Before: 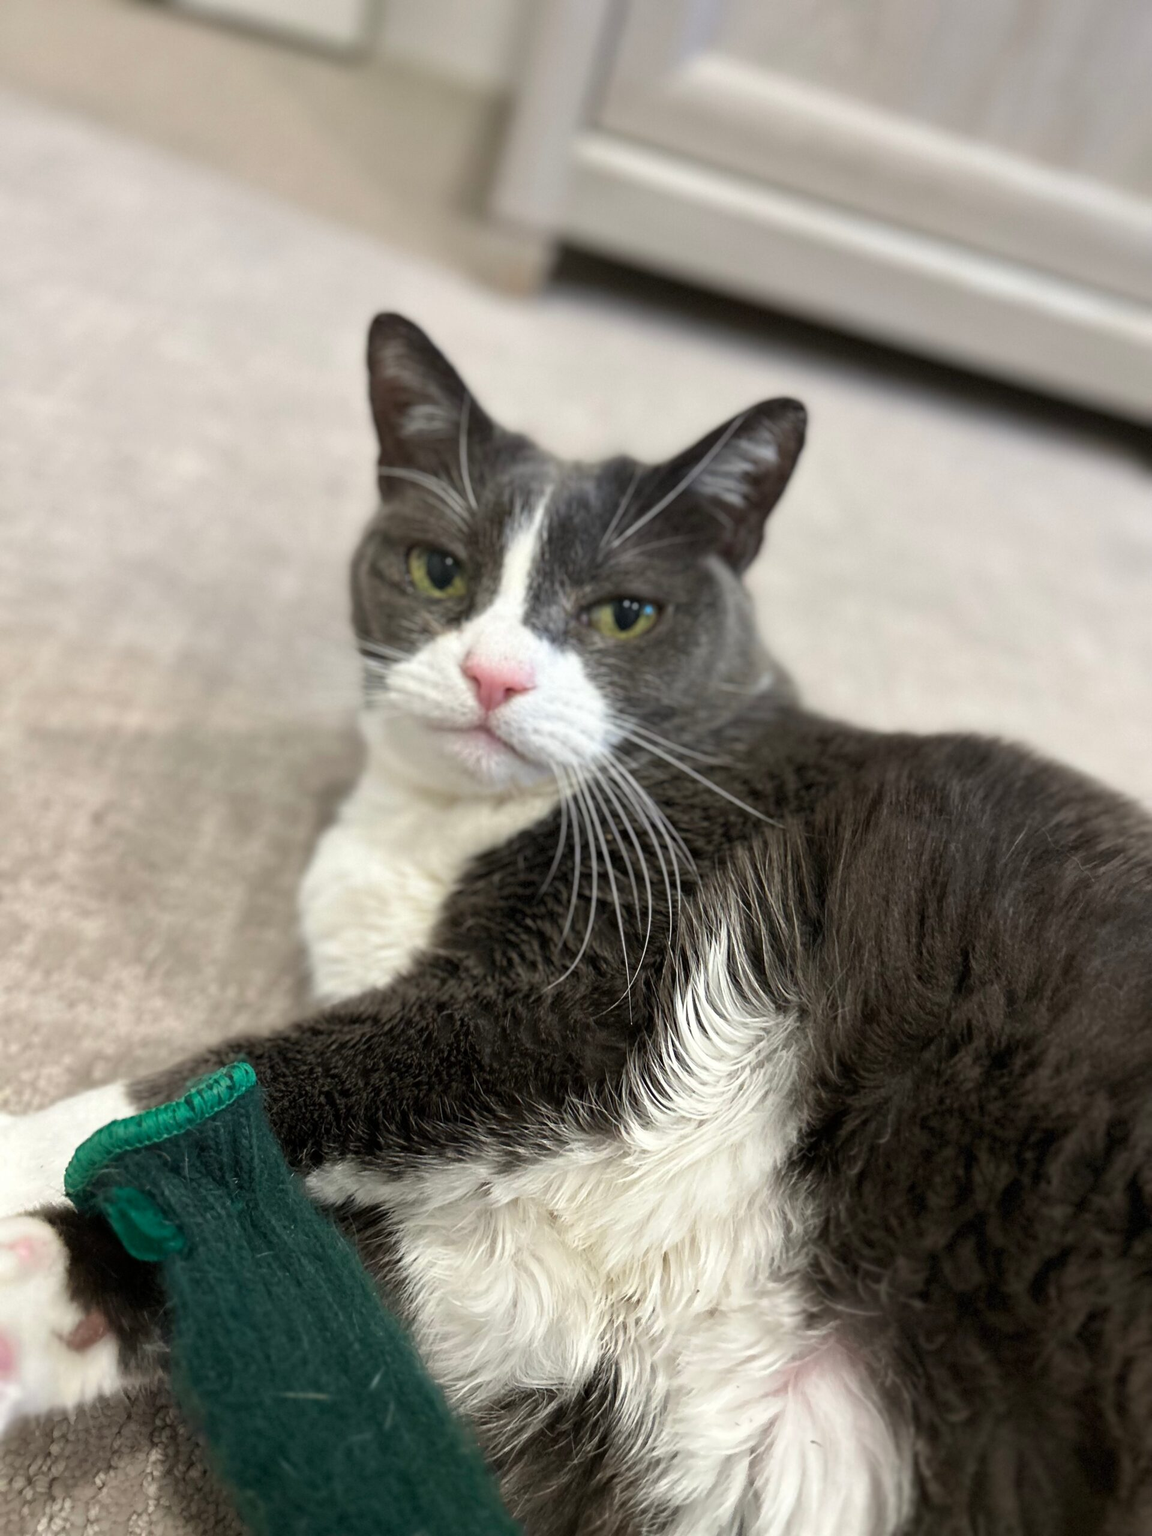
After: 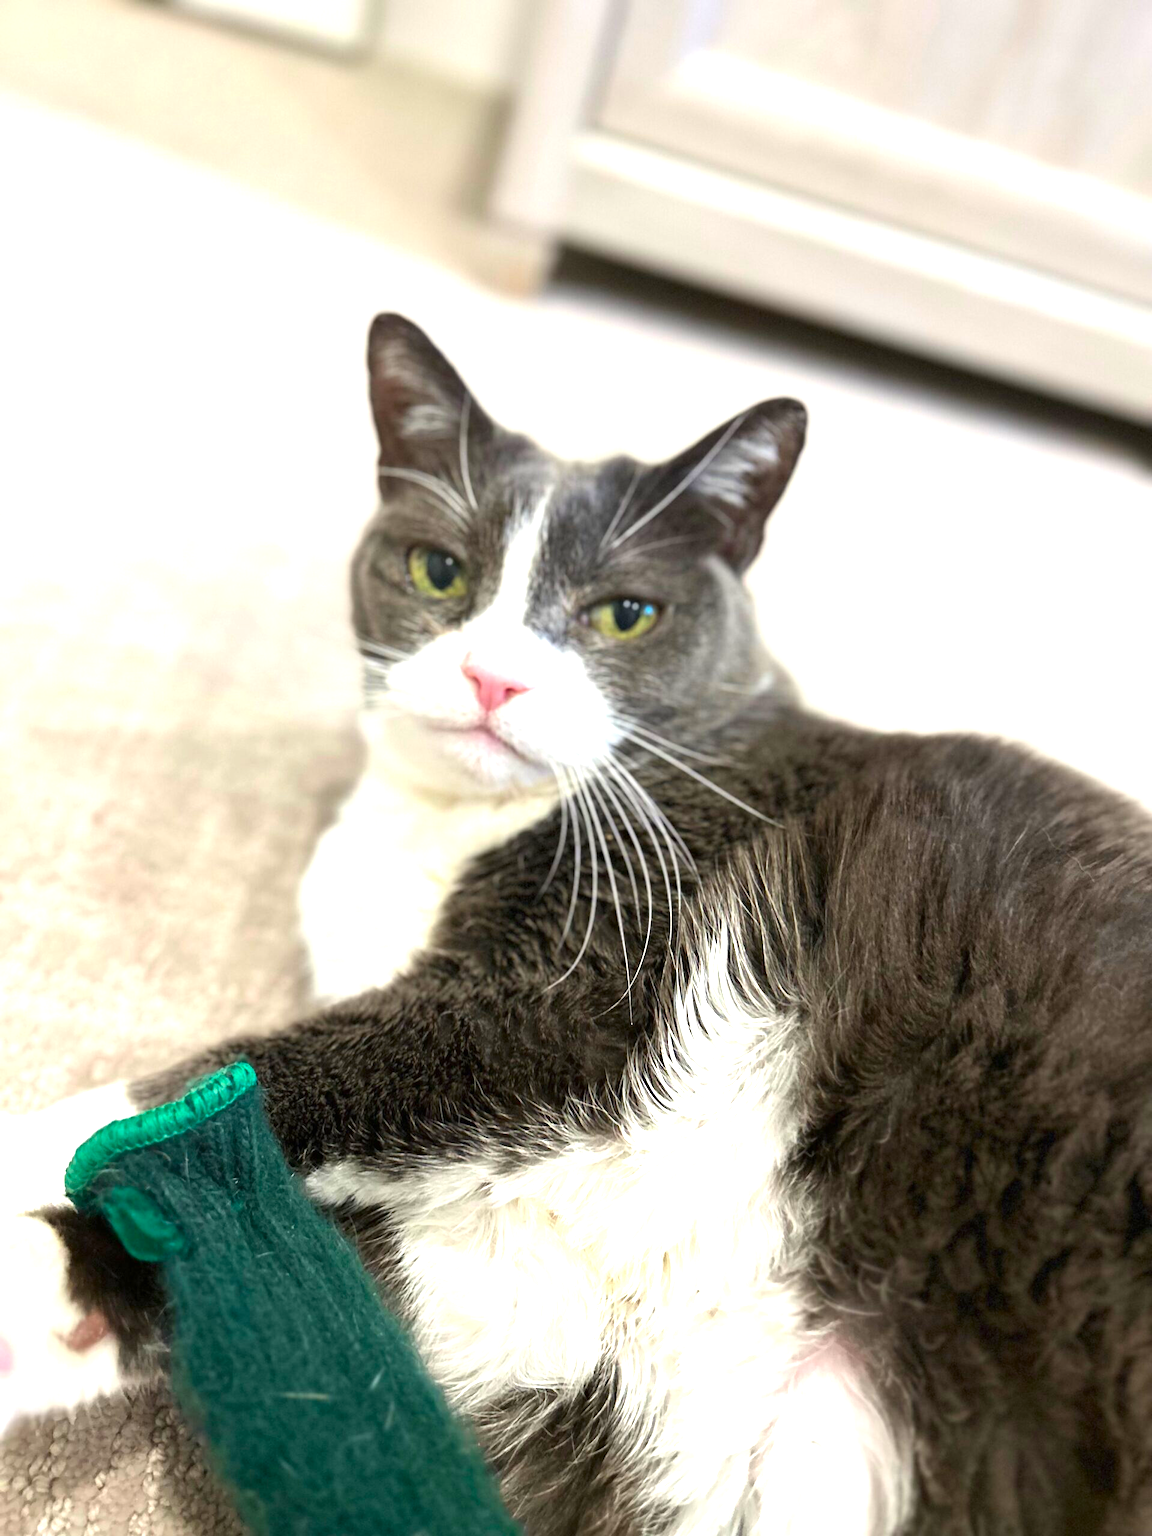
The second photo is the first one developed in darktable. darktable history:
exposure: black level correction 0, exposure 1.097 EV, compensate highlight preservation false
contrast brightness saturation: contrast 0.09, saturation 0.273
